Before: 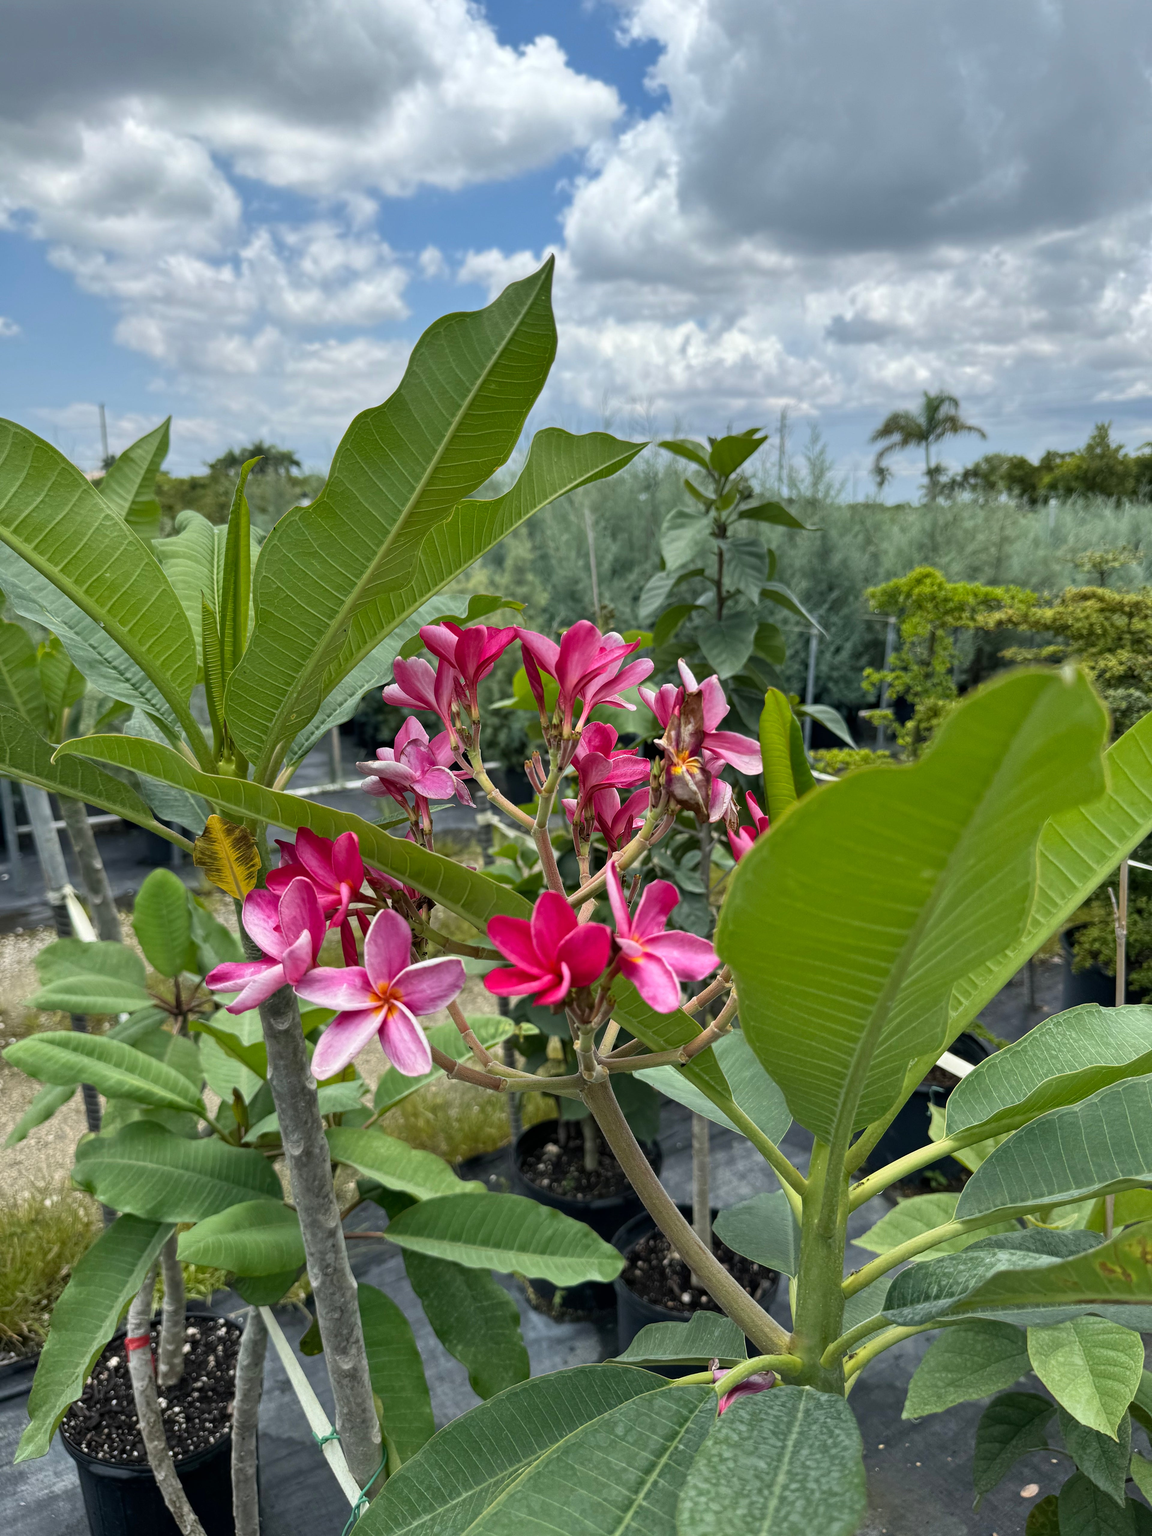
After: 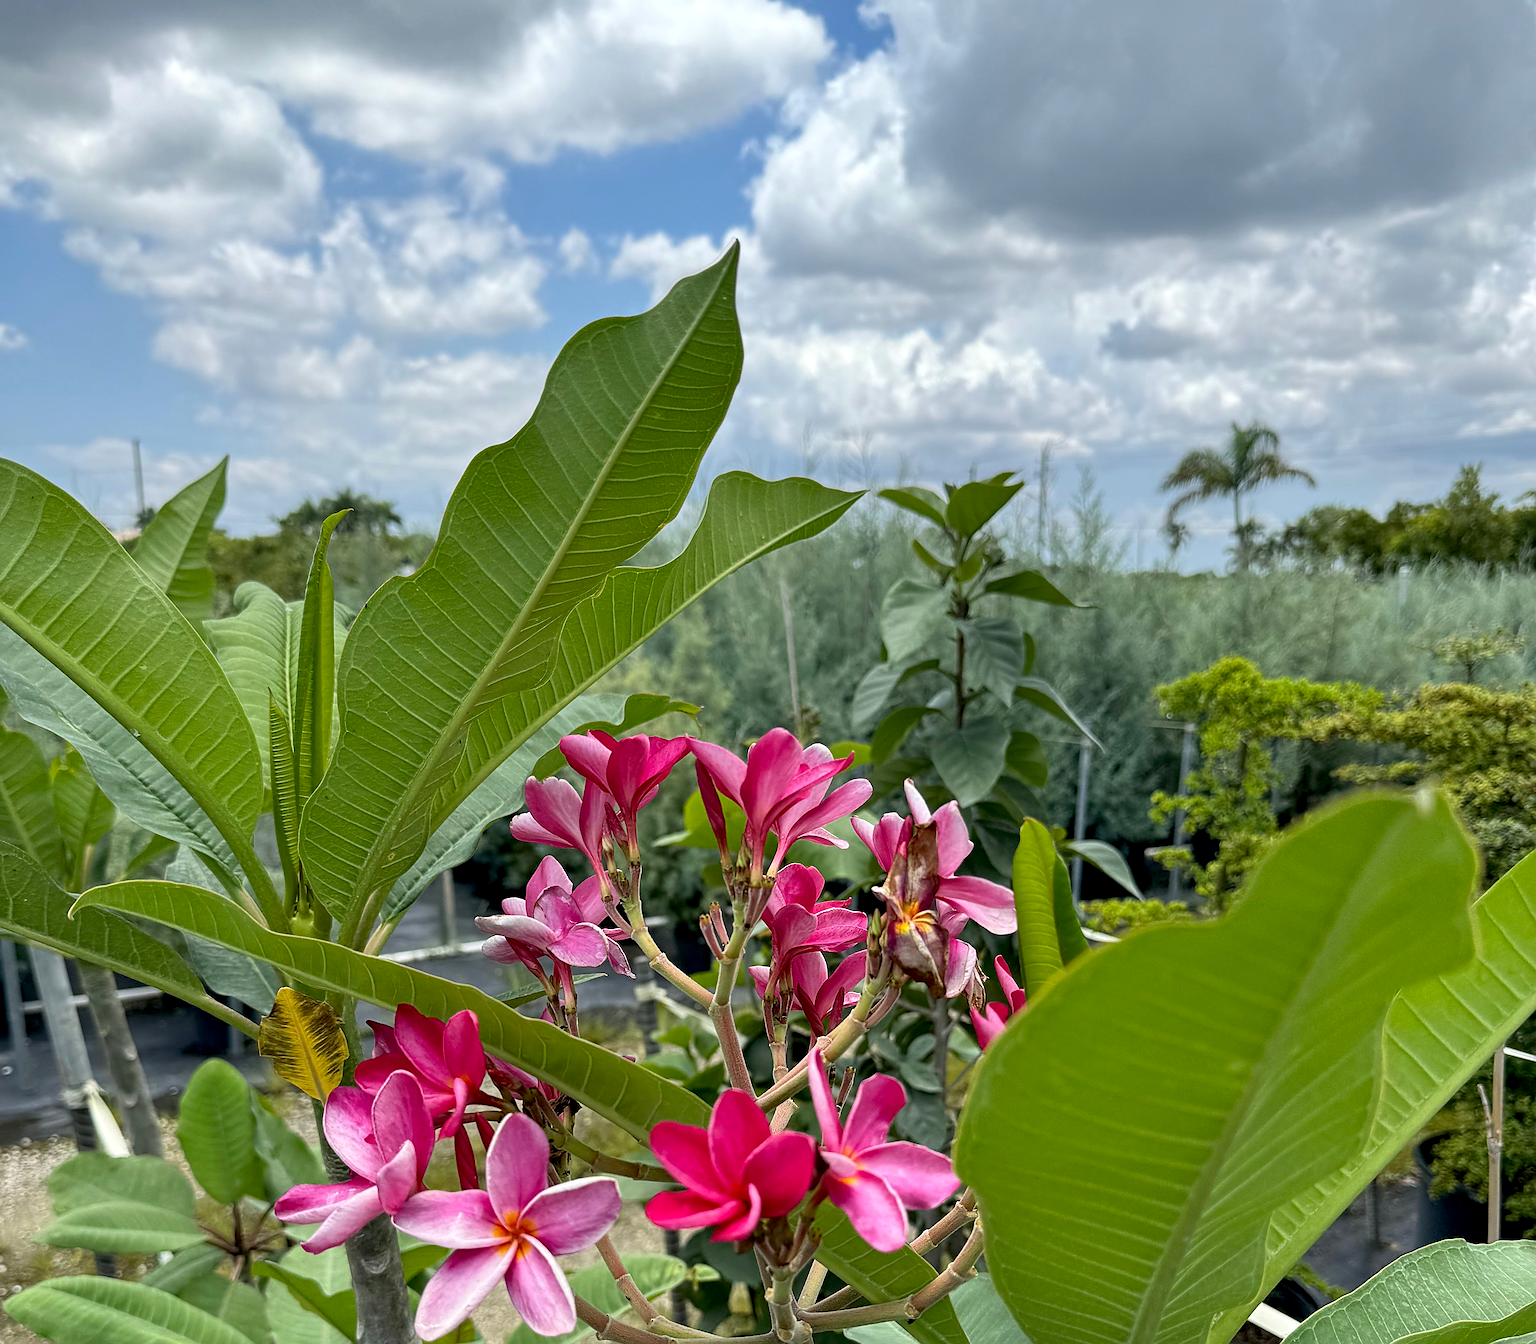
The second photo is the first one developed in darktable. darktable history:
crop and rotate: top 4.848%, bottom 29.503%
sharpen: radius 2.543, amount 0.636
exposure: black level correction 0.007, exposure 0.093 EV, compensate highlight preservation false
